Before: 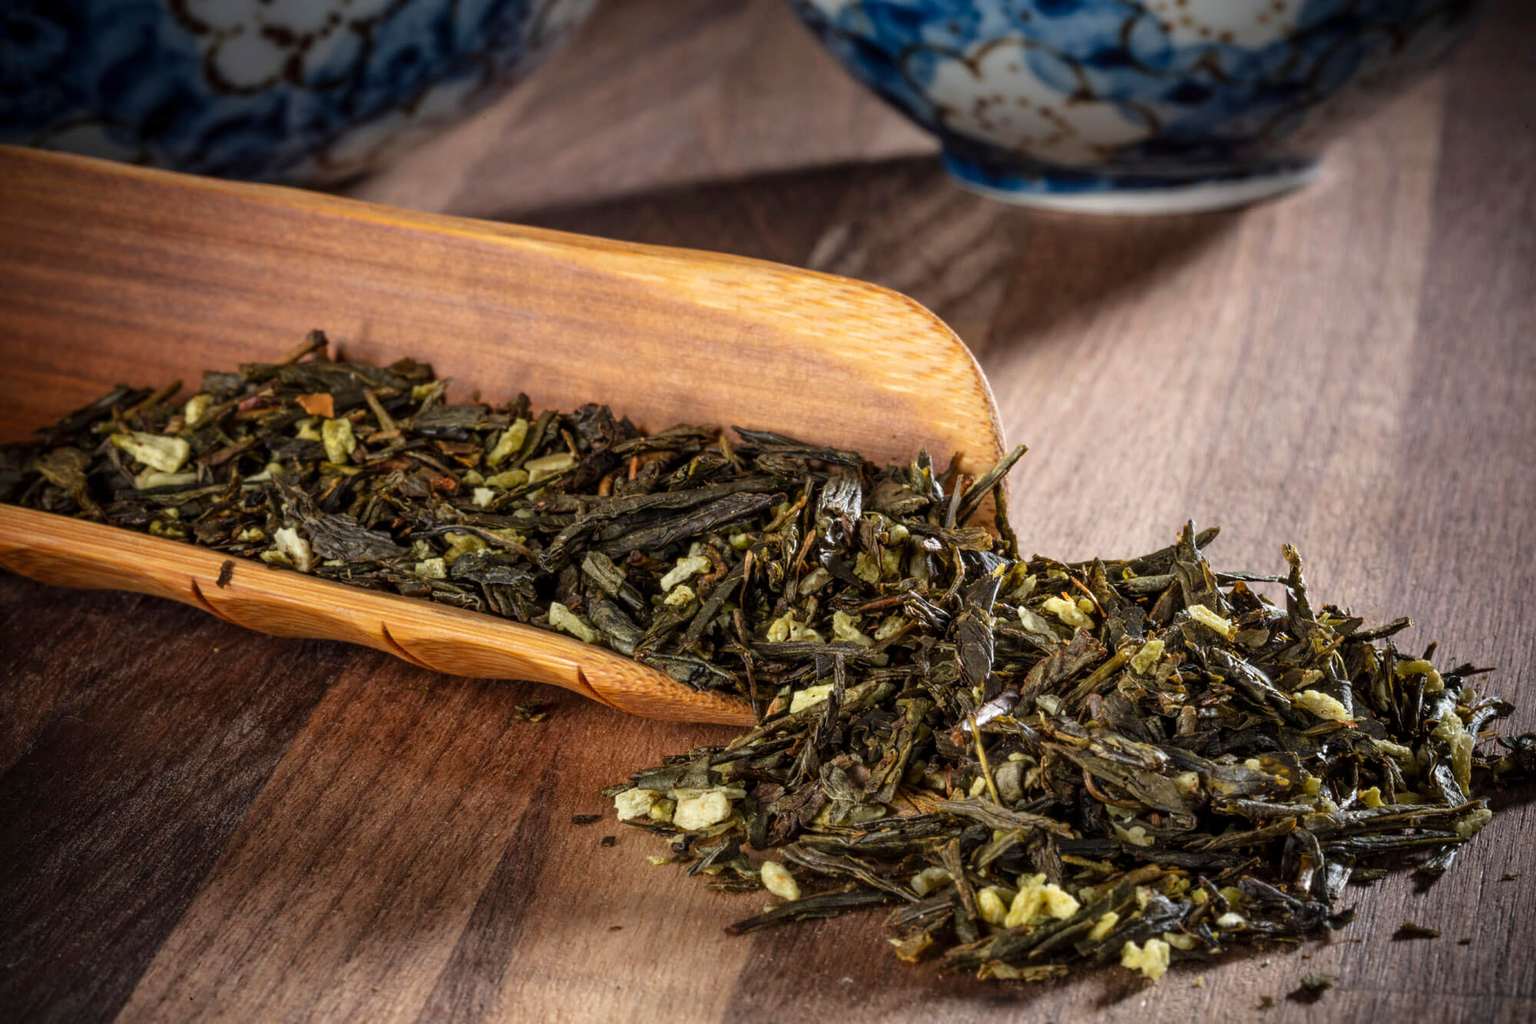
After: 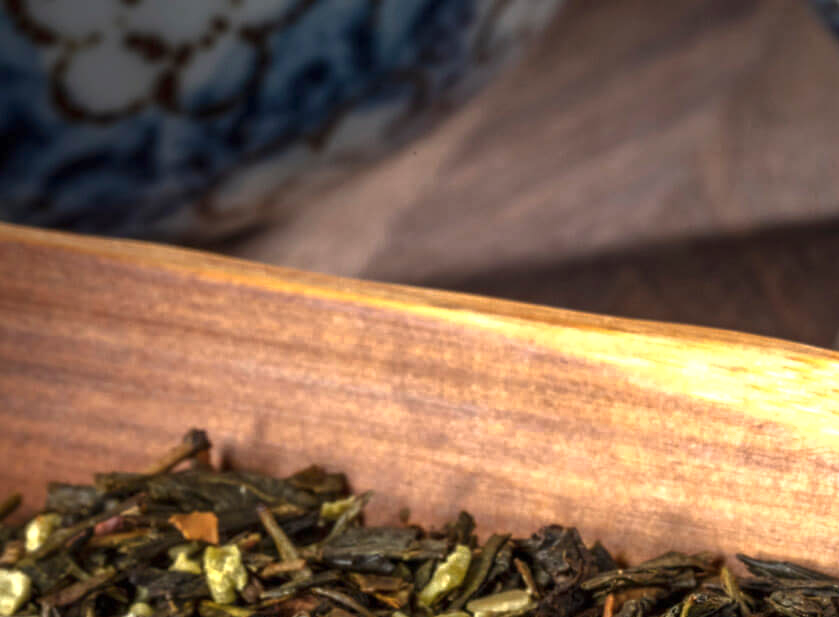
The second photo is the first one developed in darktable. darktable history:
tone curve: curves: ch0 [(0, 0) (0.797, 0.684) (1, 1)], color space Lab, linked channels, preserve colors none
exposure: black level correction 0, exposure 0.9 EV, compensate highlight preservation false
crop and rotate: left 10.817%, top 0.062%, right 47.194%, bottom 53.626%
shadows and highlights: shadows 12, white point adjustment 1.2, soften with gaussian
